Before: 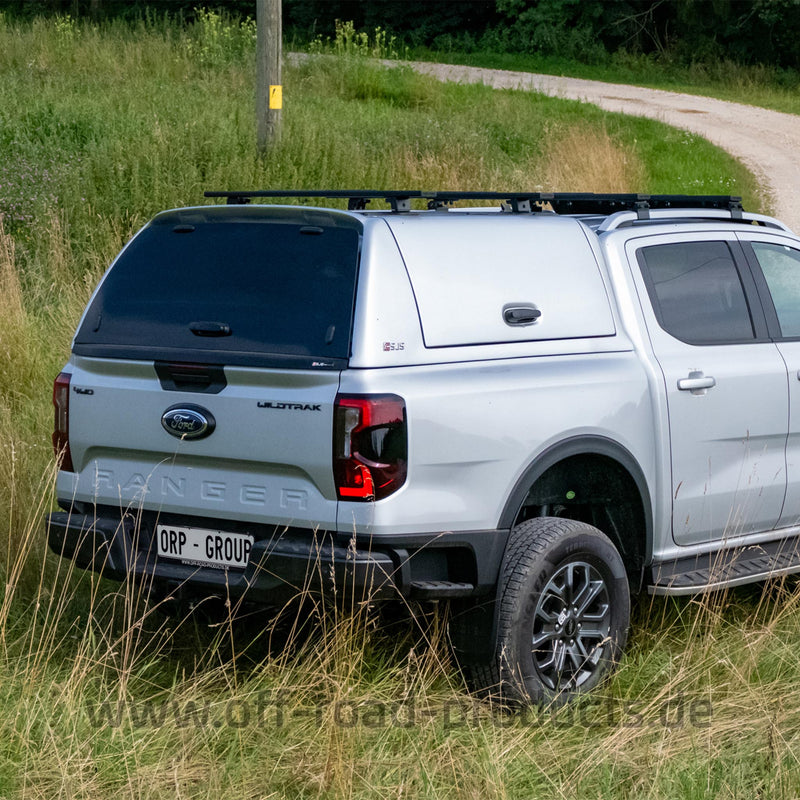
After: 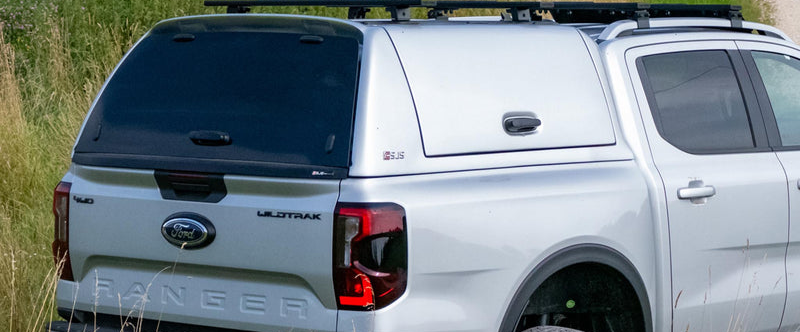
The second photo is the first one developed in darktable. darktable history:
crop and rotate: top 23.972%, bottom 34.446%
